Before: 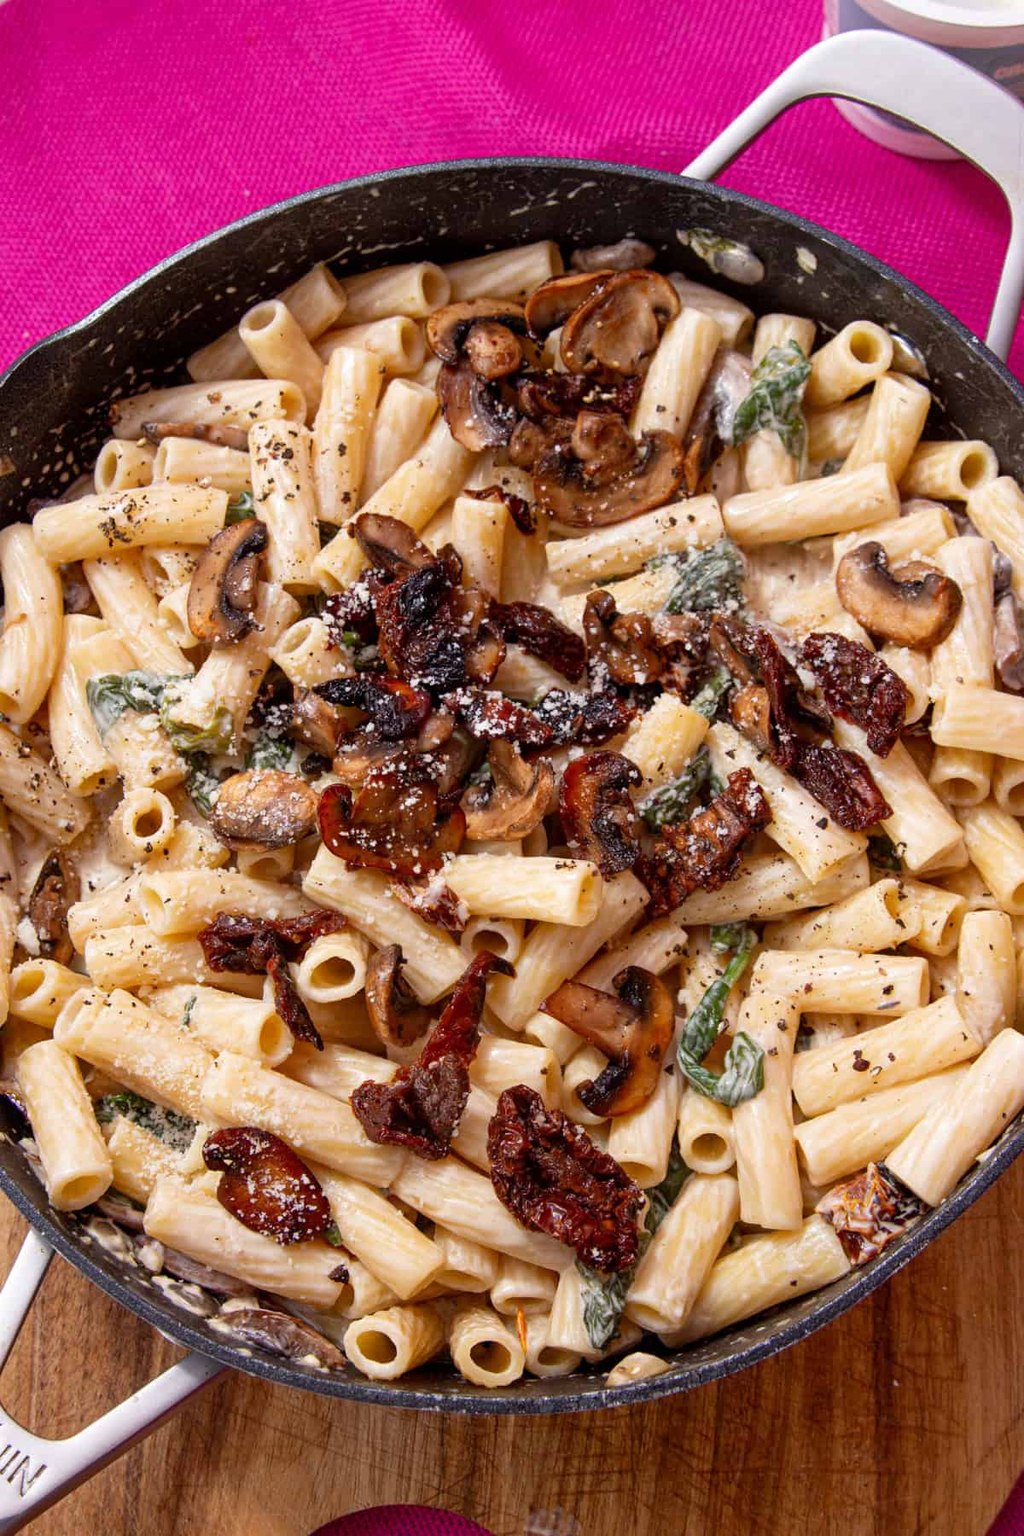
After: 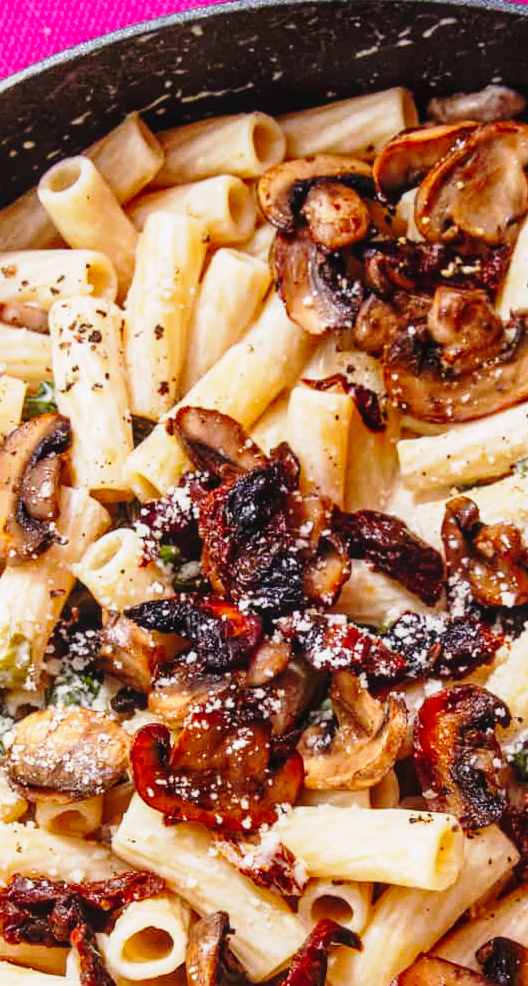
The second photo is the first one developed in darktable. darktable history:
local contrast: detail 110%
base curve: curves: ch0 [(0, 0) (0.028, 0.03) (0.121, 0.232) (0.46, 0.748) (0.859, 0.968) (1, 1)], preserve colors none
crop: left 20.248%, top 10.86%, right 35.675%, bottom 34.321%
